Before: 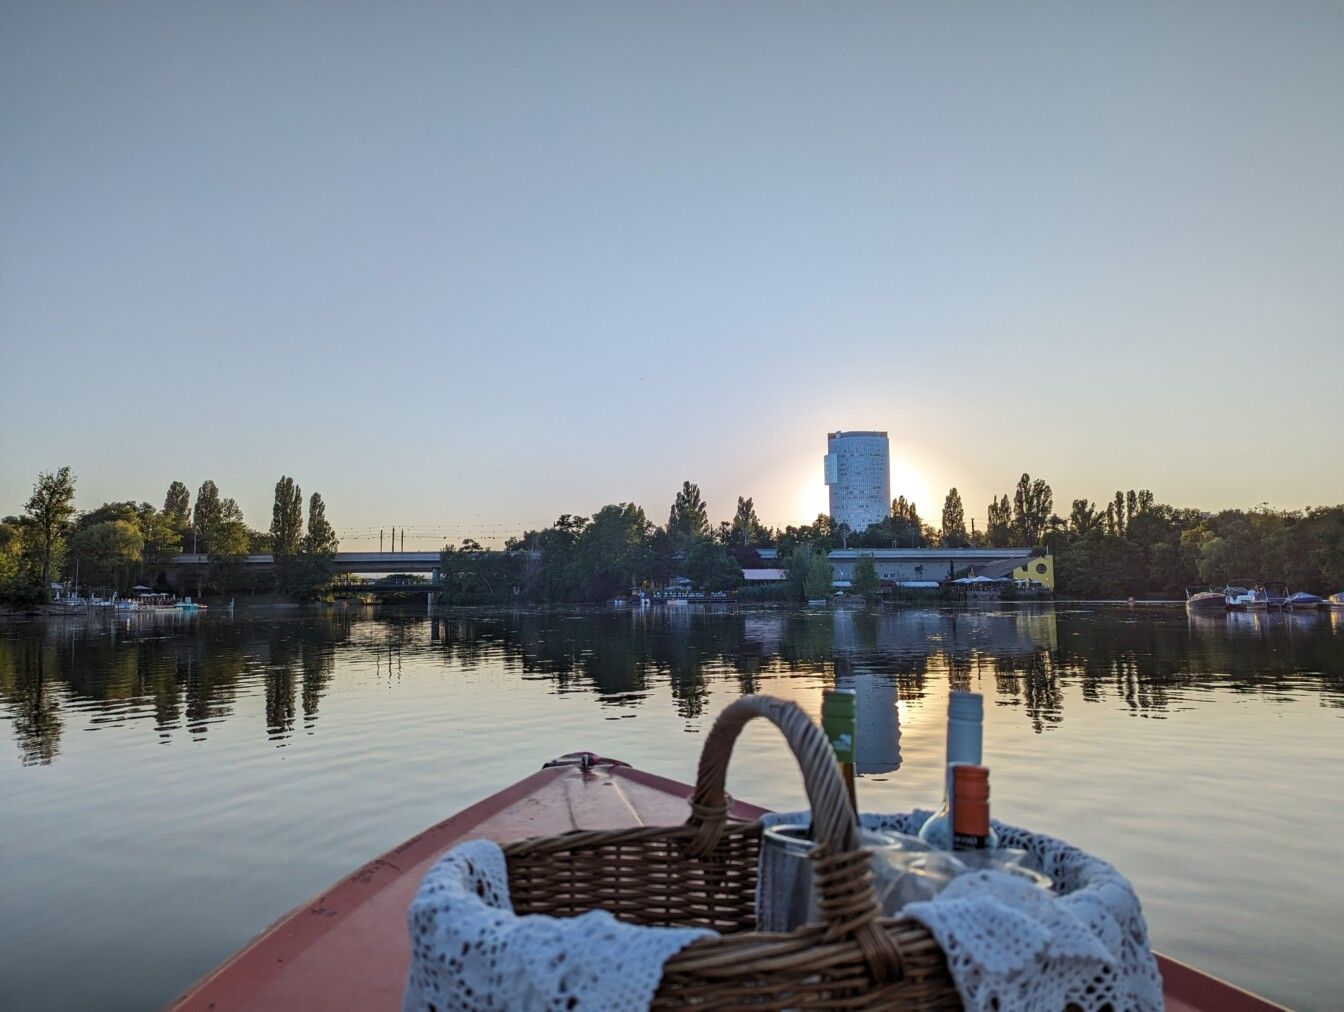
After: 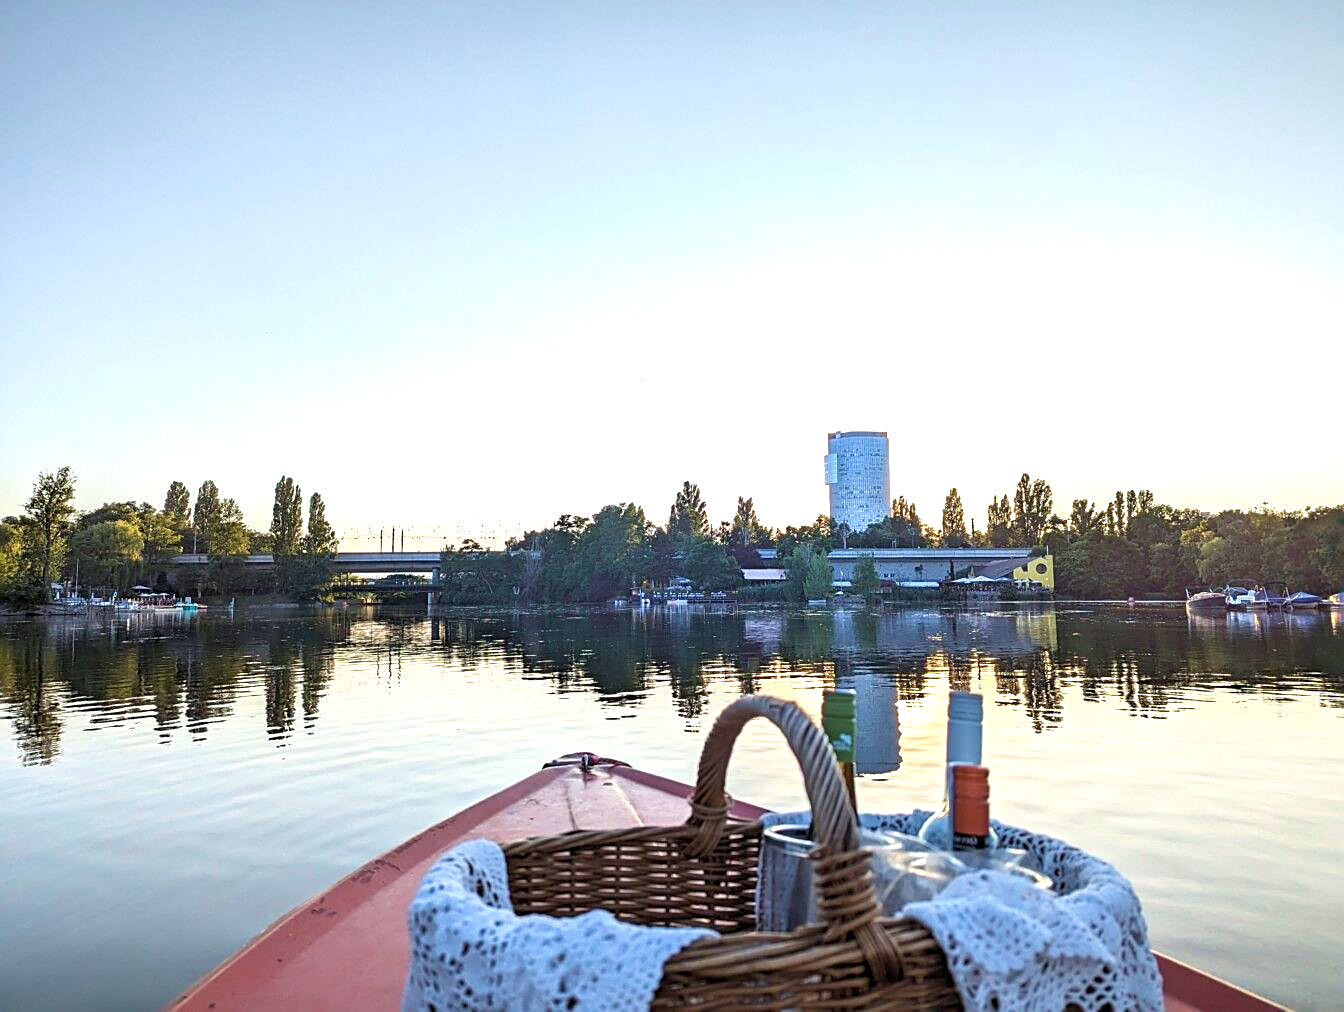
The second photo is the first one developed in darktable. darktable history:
exposure: exposure 1.089 EV, compensate highlight preservation false
velvia: on, module defaults
sharpen: on, module defaults
